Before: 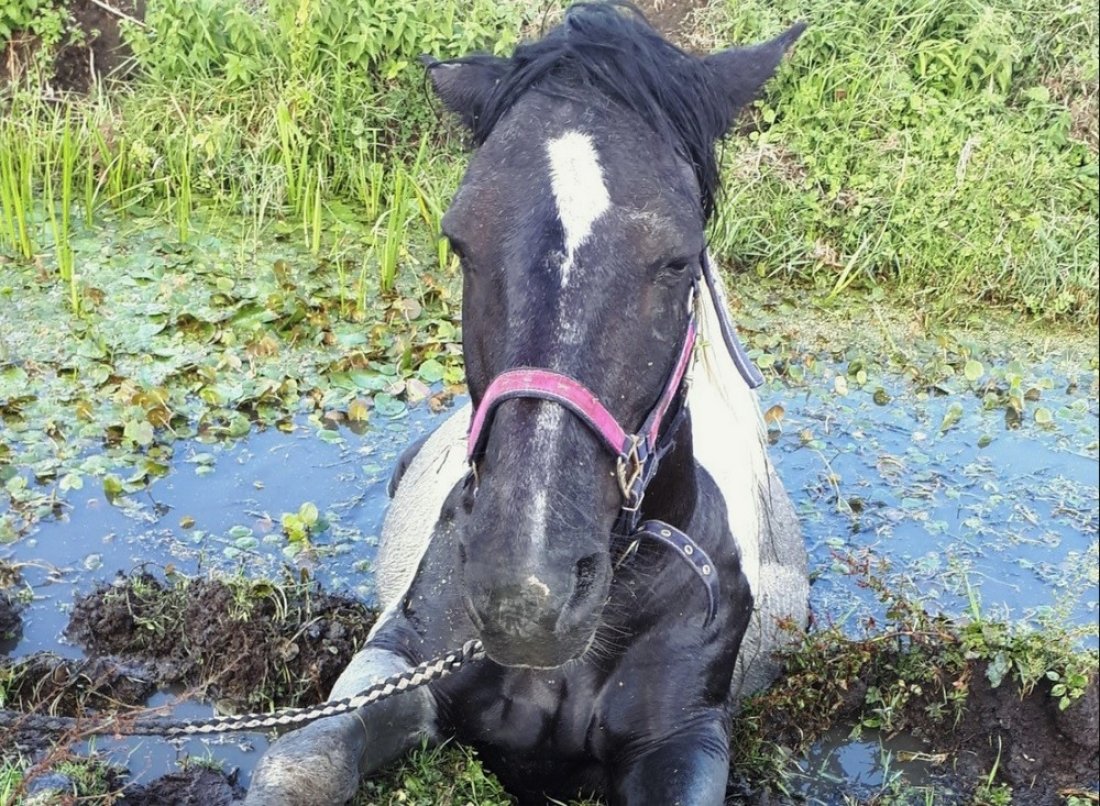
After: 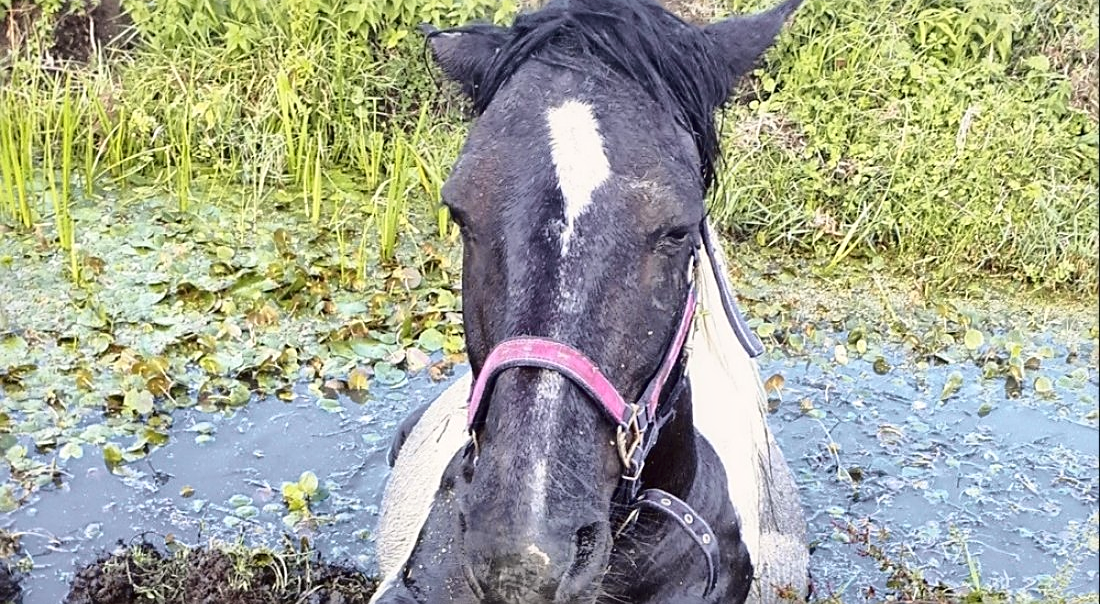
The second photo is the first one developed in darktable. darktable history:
tone curve: curves: ch0 [(0.003, 0.015) (0.104, 0.07) (0.236, 0.218) (0.401, 0.443) (0.495, 0.55) (0.65, 0.68) (0.832, 0.858) (1, 0.977)]; ch1 [(0, 0) (0.161, 0.092) (0.35, 0.33) (0.379, 0.401) (0.45, 0.466) (0.489, 0.499) (0.55, 0.56) (0.621, 0.615) (0.718, 0.734) (1, 1)]; ch2 [(0, 0) (0.369, 0.427) (0.44, 0.434) (0.502, 0.501) (0.557, 0.55) (0.586, 0.59) (1, 1)], color space Lab, independent channels, preserve colors none
local contrast: mode bilateral grid, contrast 20, coarseness 50, detail 141%, midtone range 0.2
crop: top 3.857%, bottom 21.132%
sharpen: on, module defaults
